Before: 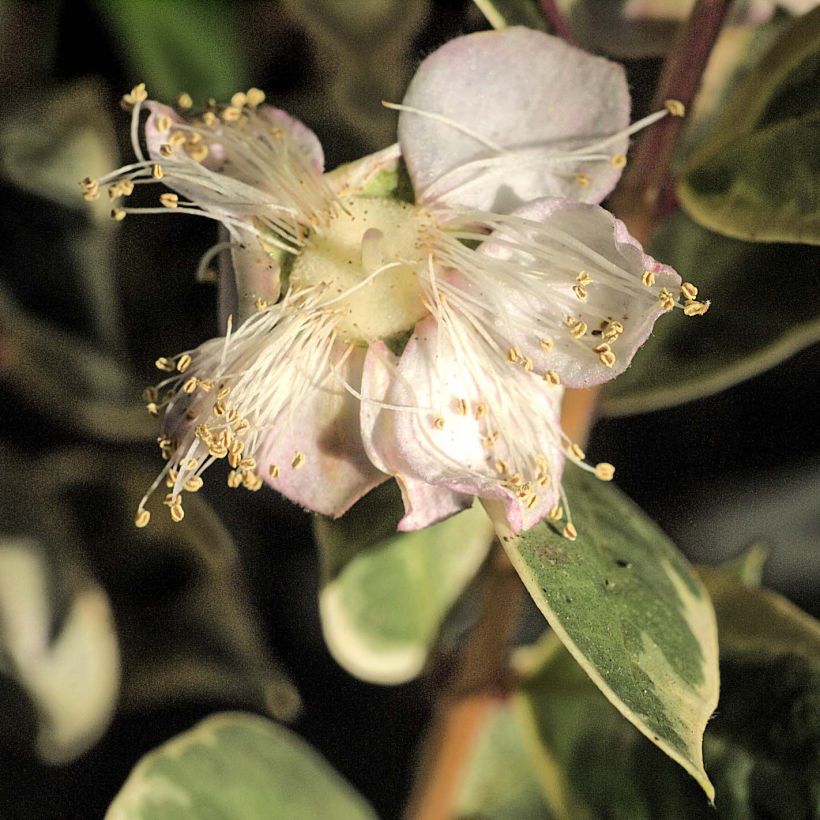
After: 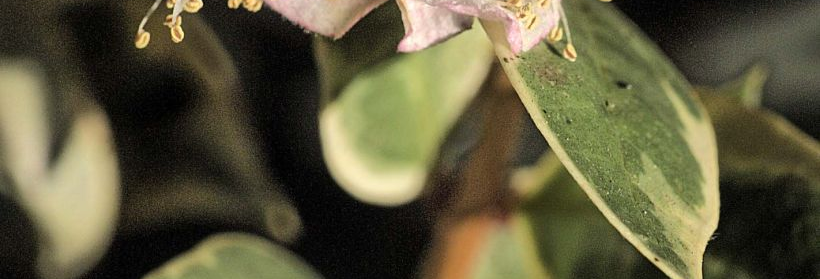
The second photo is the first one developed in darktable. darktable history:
crop and rotate: top 58.62%, bottom 7.298%
